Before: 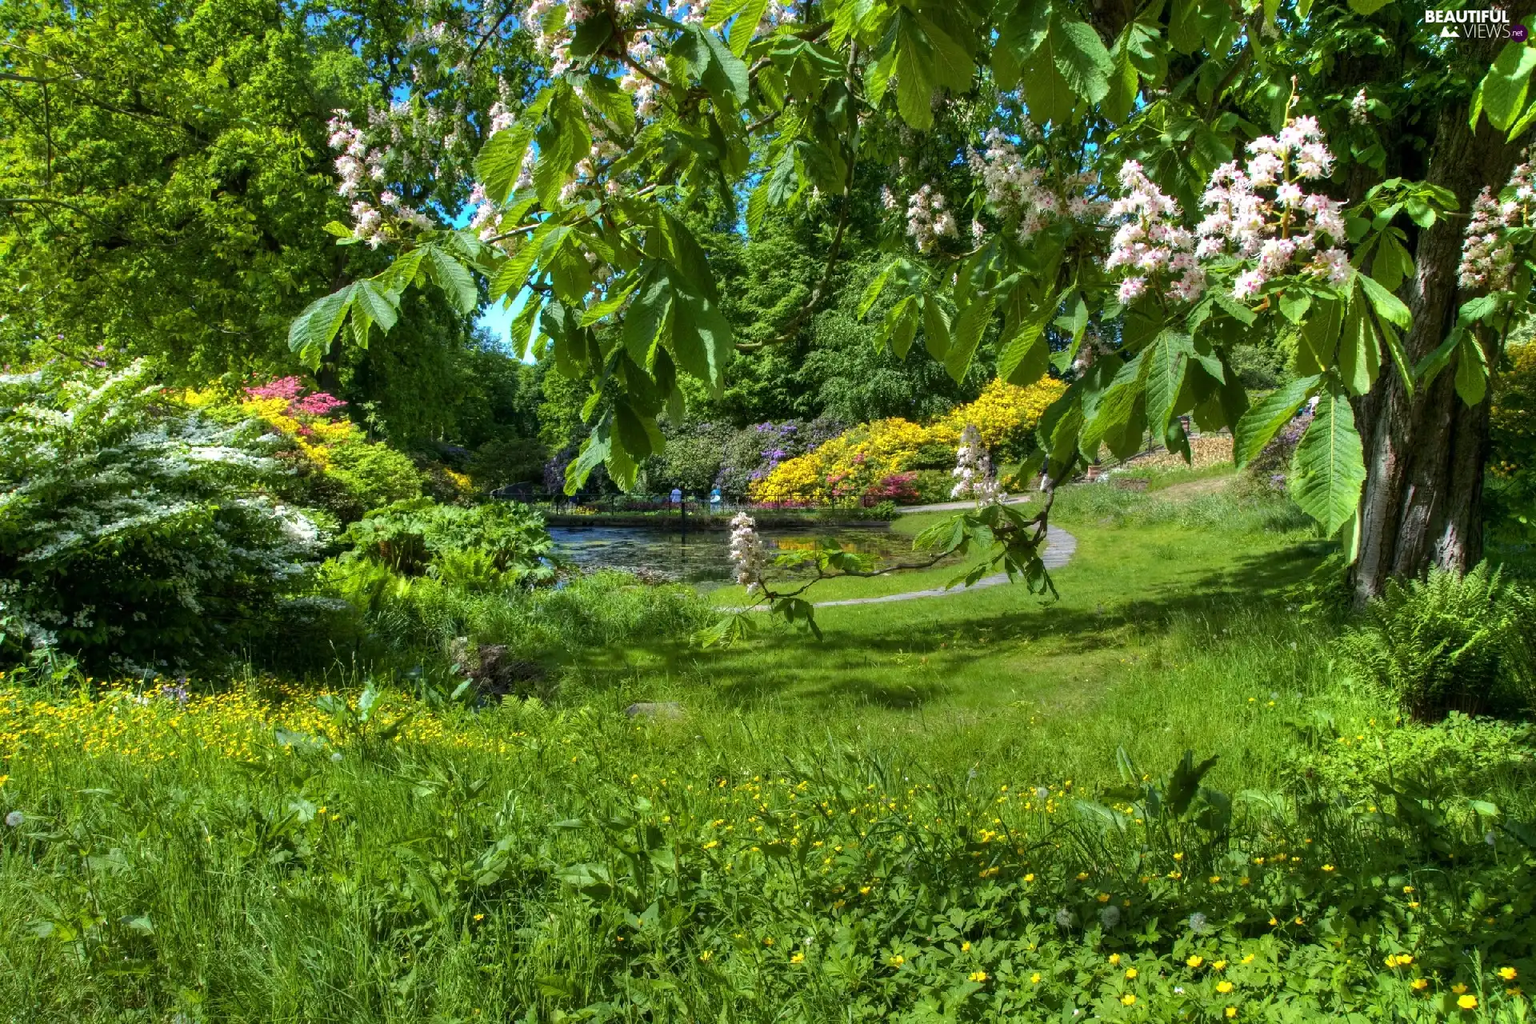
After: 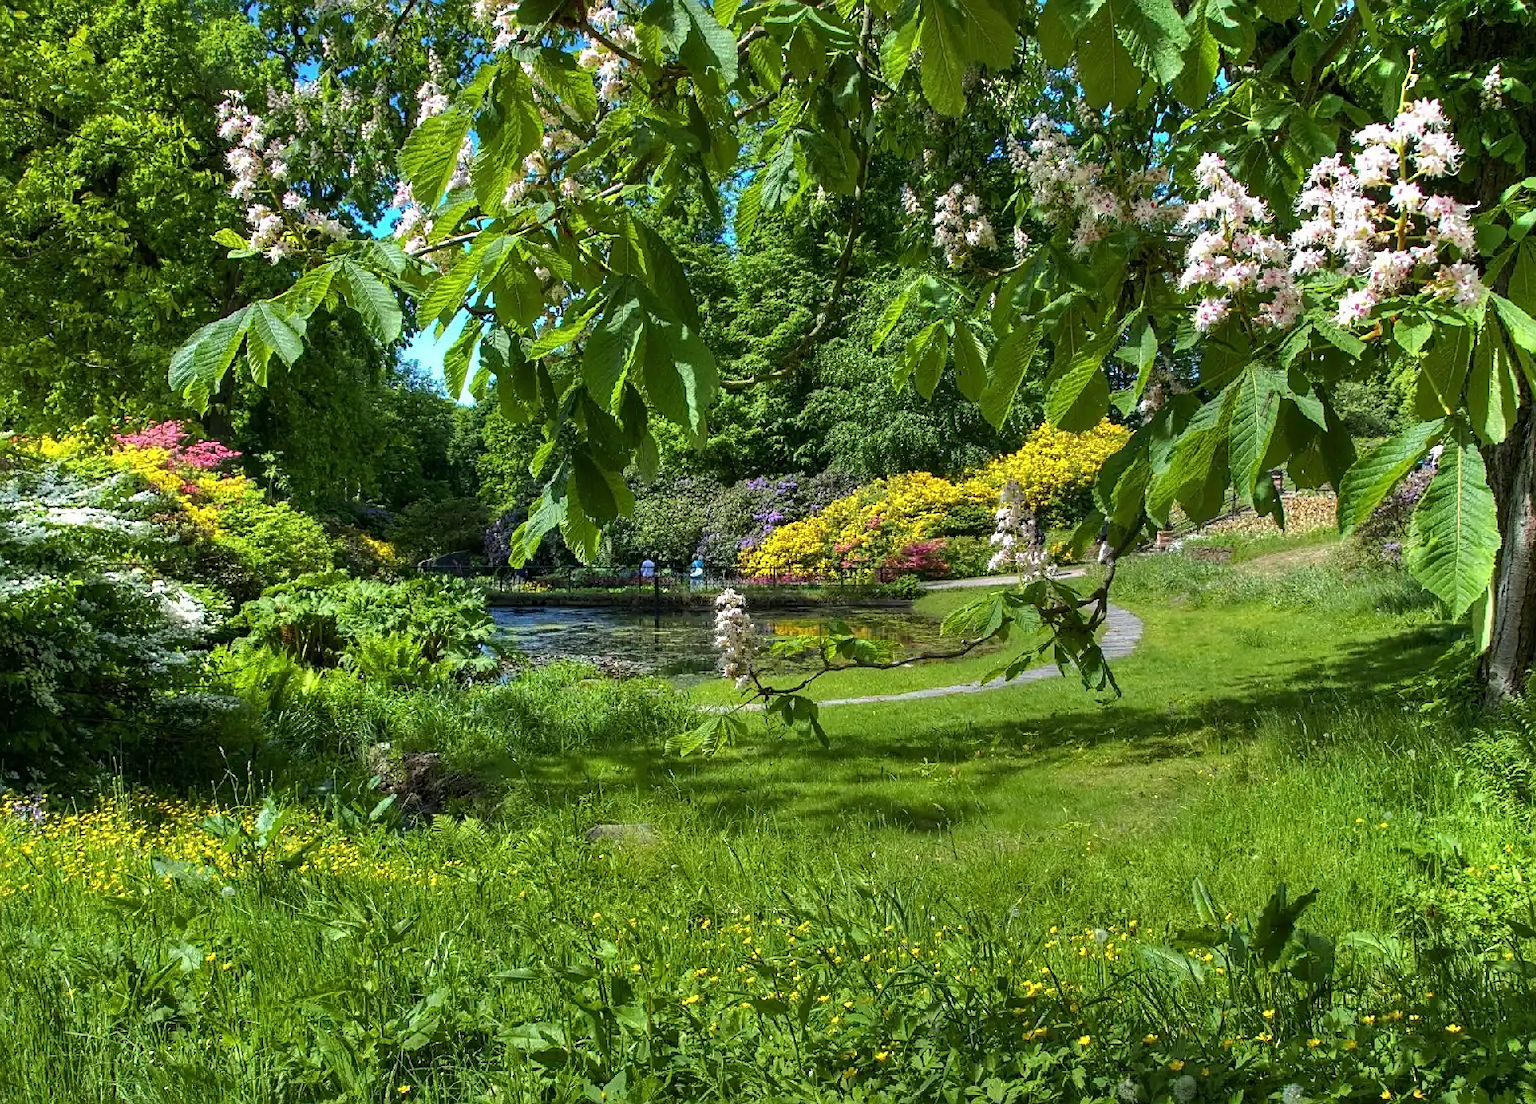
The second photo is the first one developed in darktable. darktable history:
crop: left 9.907%, top 3.564%, right 9.206%, bottom 9.137%
sharpen: on, module defaults
